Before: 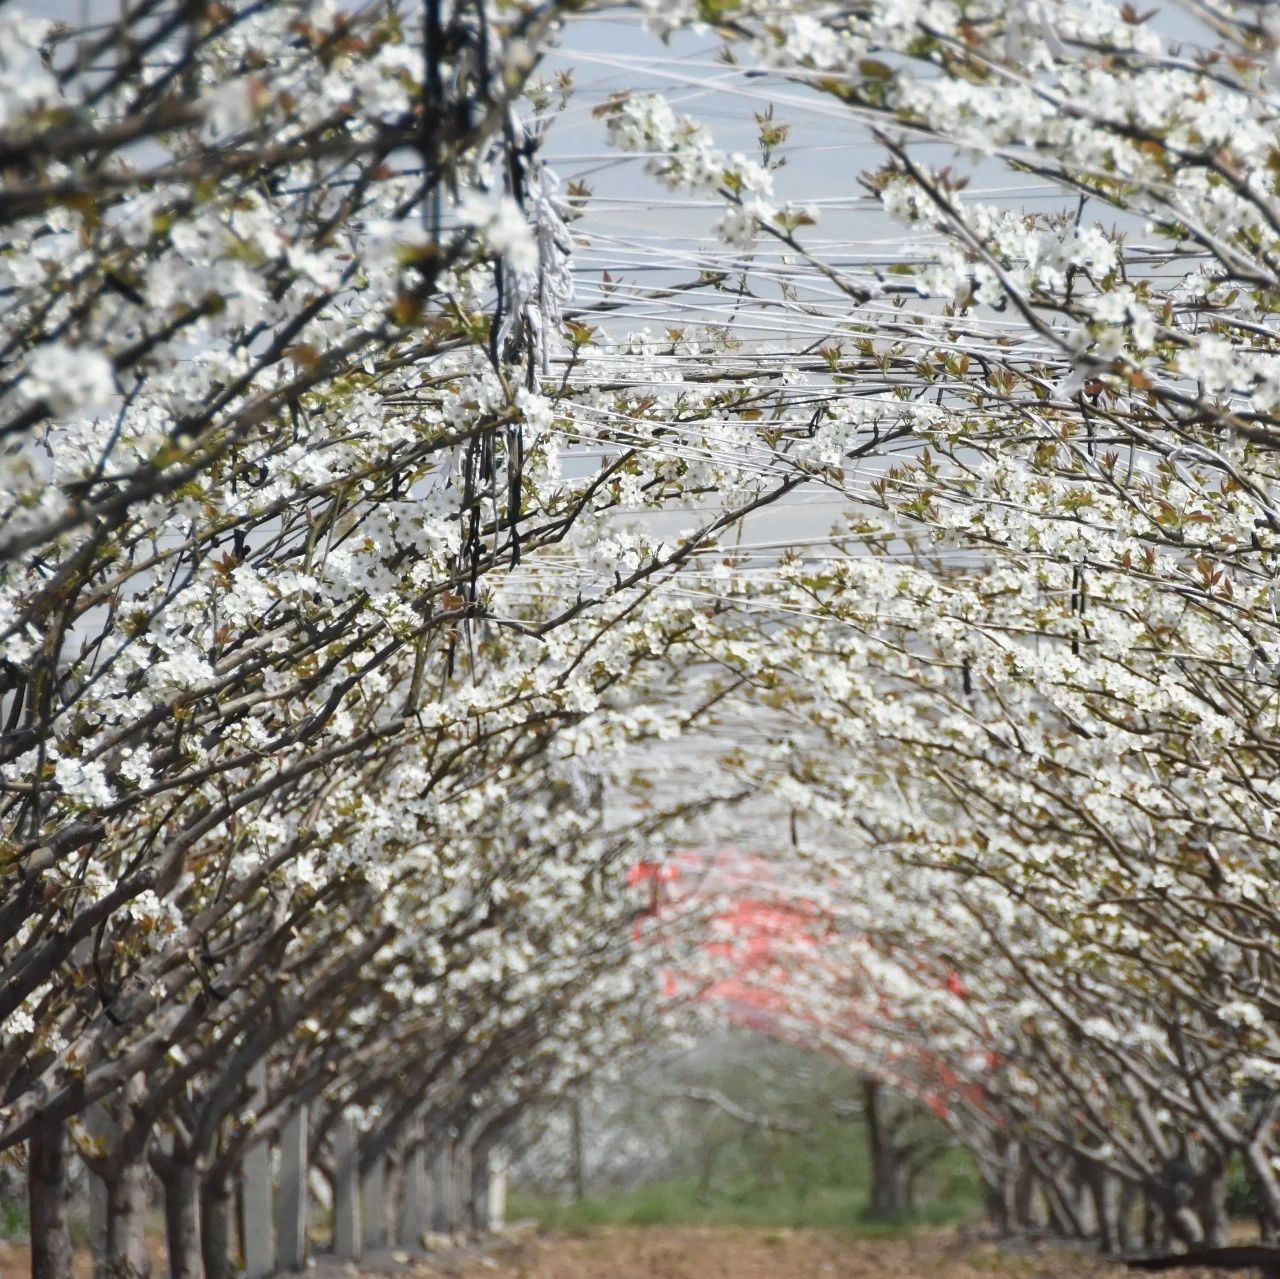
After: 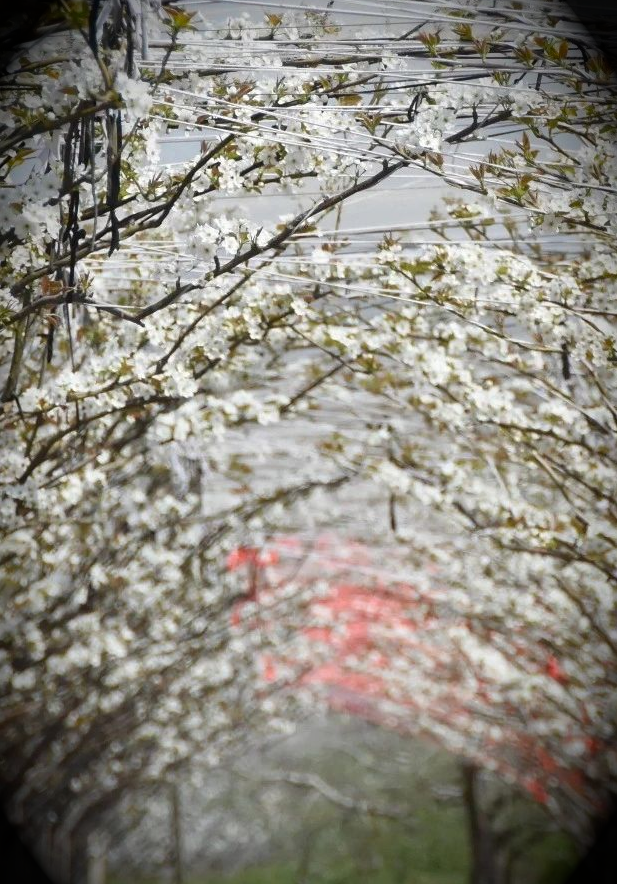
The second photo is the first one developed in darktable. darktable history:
crop: left 31.356%, top 24.641%, right 20.429%, bottom 6.229%
vignetting: brightness -0.995, saturation 0.491, automatic ratio true
